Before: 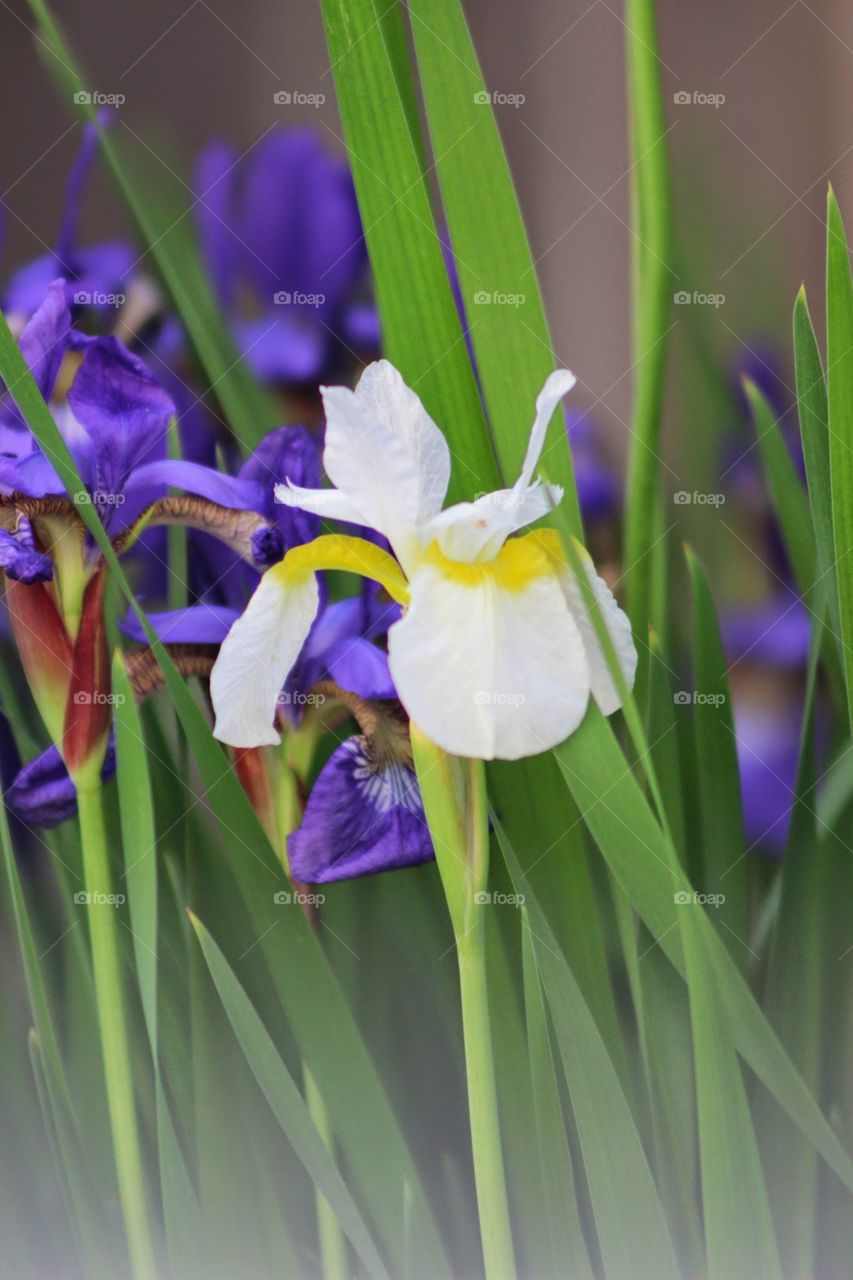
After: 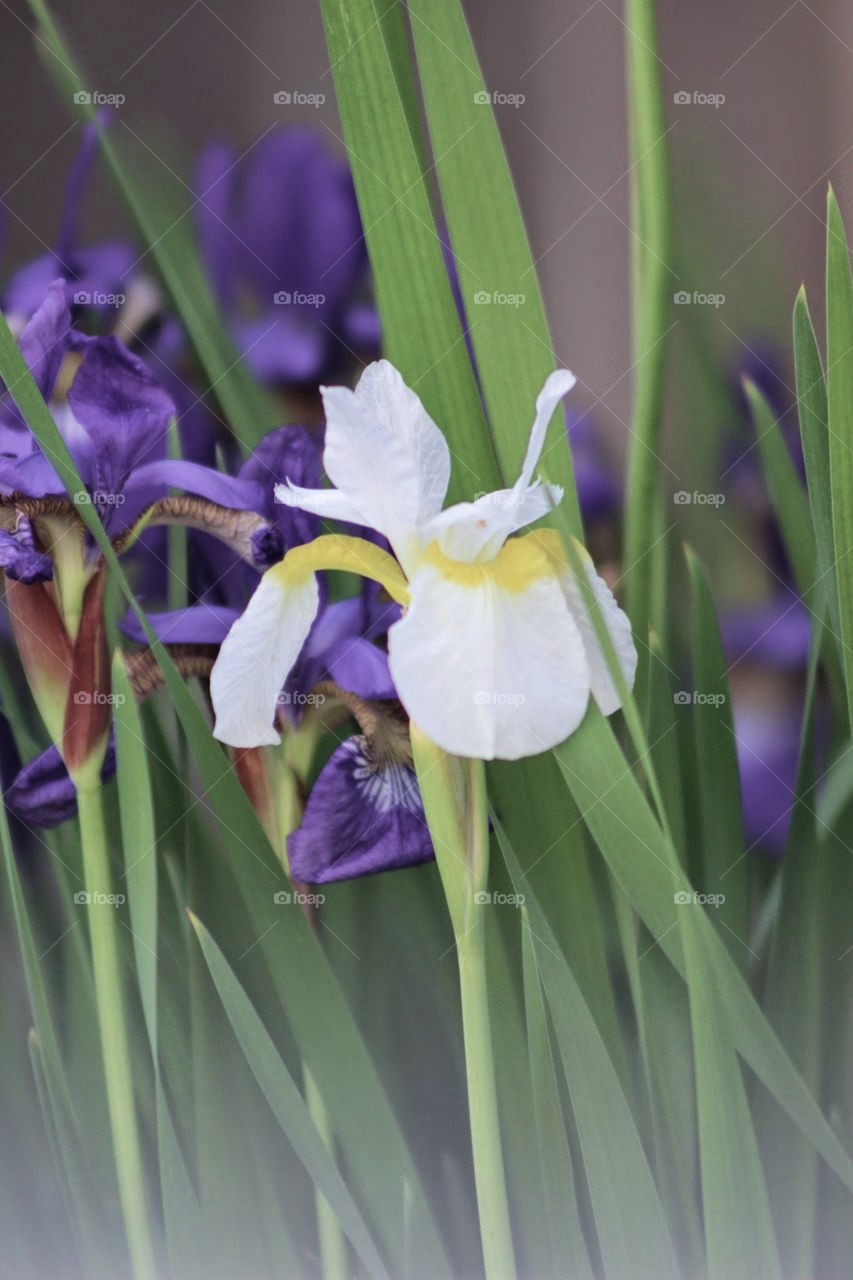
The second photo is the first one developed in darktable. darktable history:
velvia: on, module defaults
color correction: highlights b* 0.007, saturation 0.561
color calibration: gray › normalize channels true, illuminant as shot in camera, x 0.358, y 0.373, temperature 4628.91 K, gamut compression 0.001
